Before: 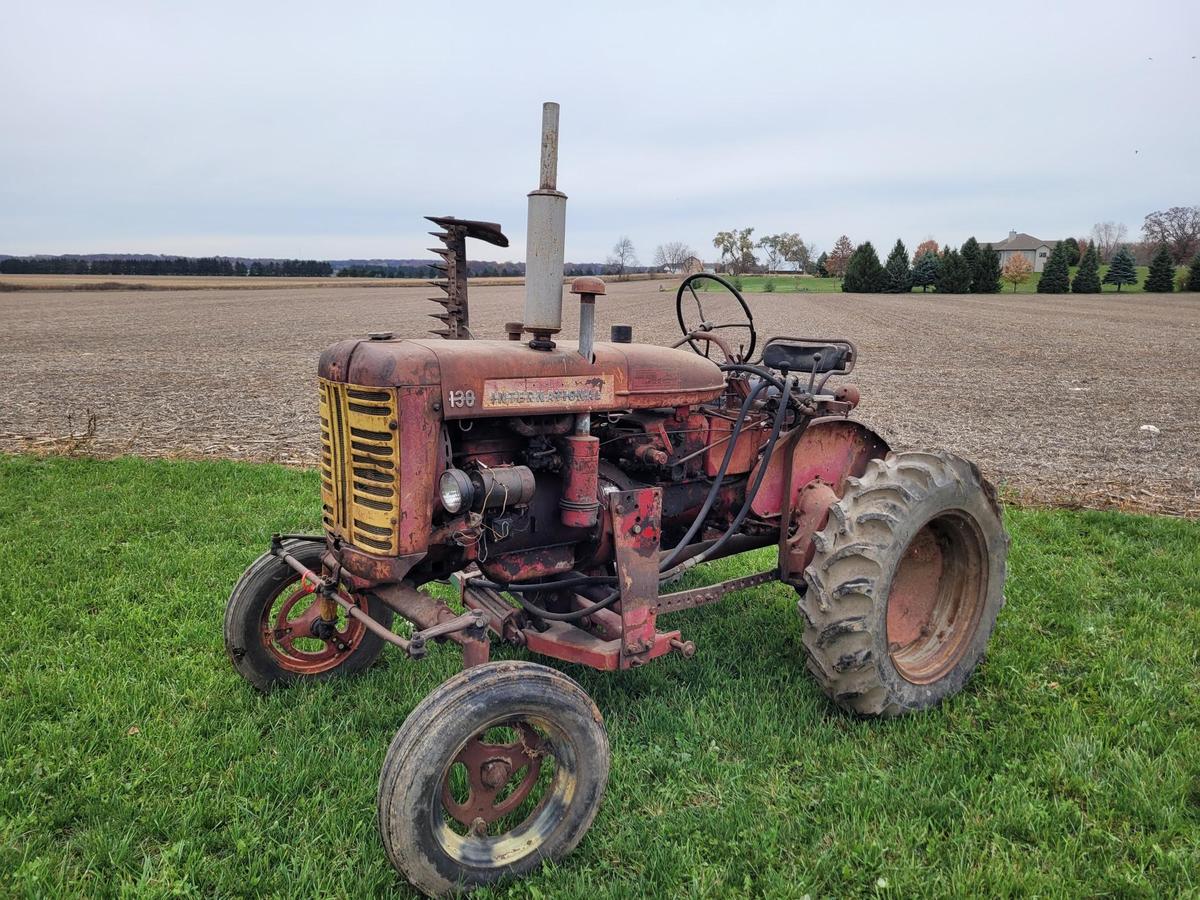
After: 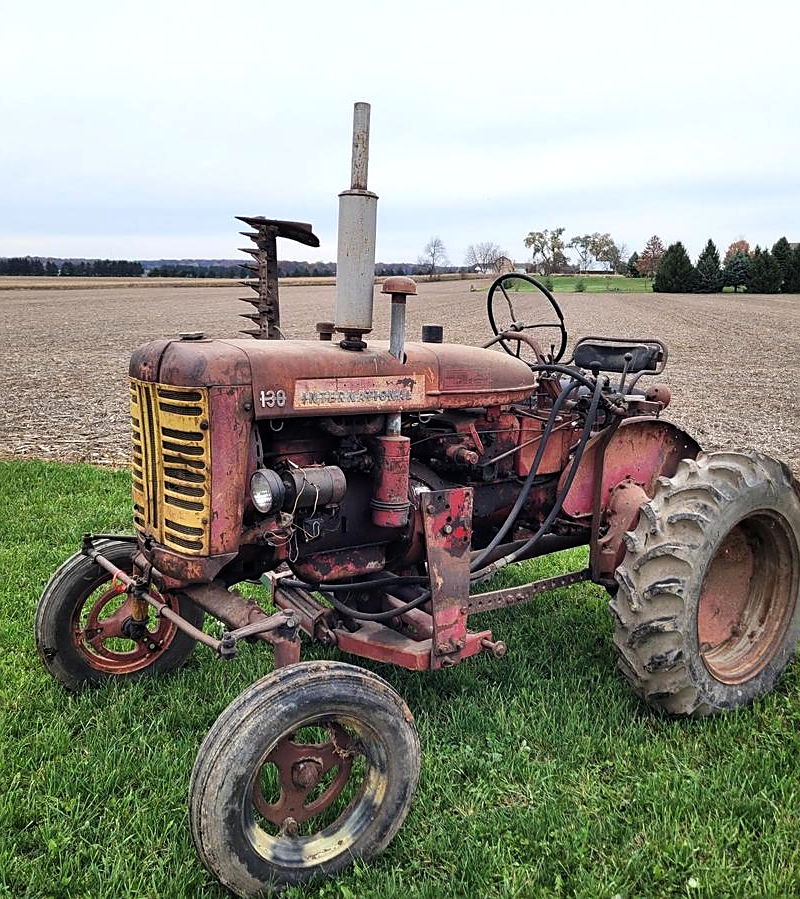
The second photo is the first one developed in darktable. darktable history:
crop and rotate: left 15.754%, right 17.579%
sharpen: radius 1.864, amount 0.398, threshold 1.271
tone equalizer: -8 EV -0.417 EV, -7 EV -0.389 EV, -6 EV -0.333 EV, -5 EV -0.222 EV, -3 EV 0.222 EV, -2 EV 0.333 EV, -1 EV 0.389 EV, +0 EV 0.417 EV, edges refinement/feathering 500, mask exposure compensation -1.57 EV, preserve details no
